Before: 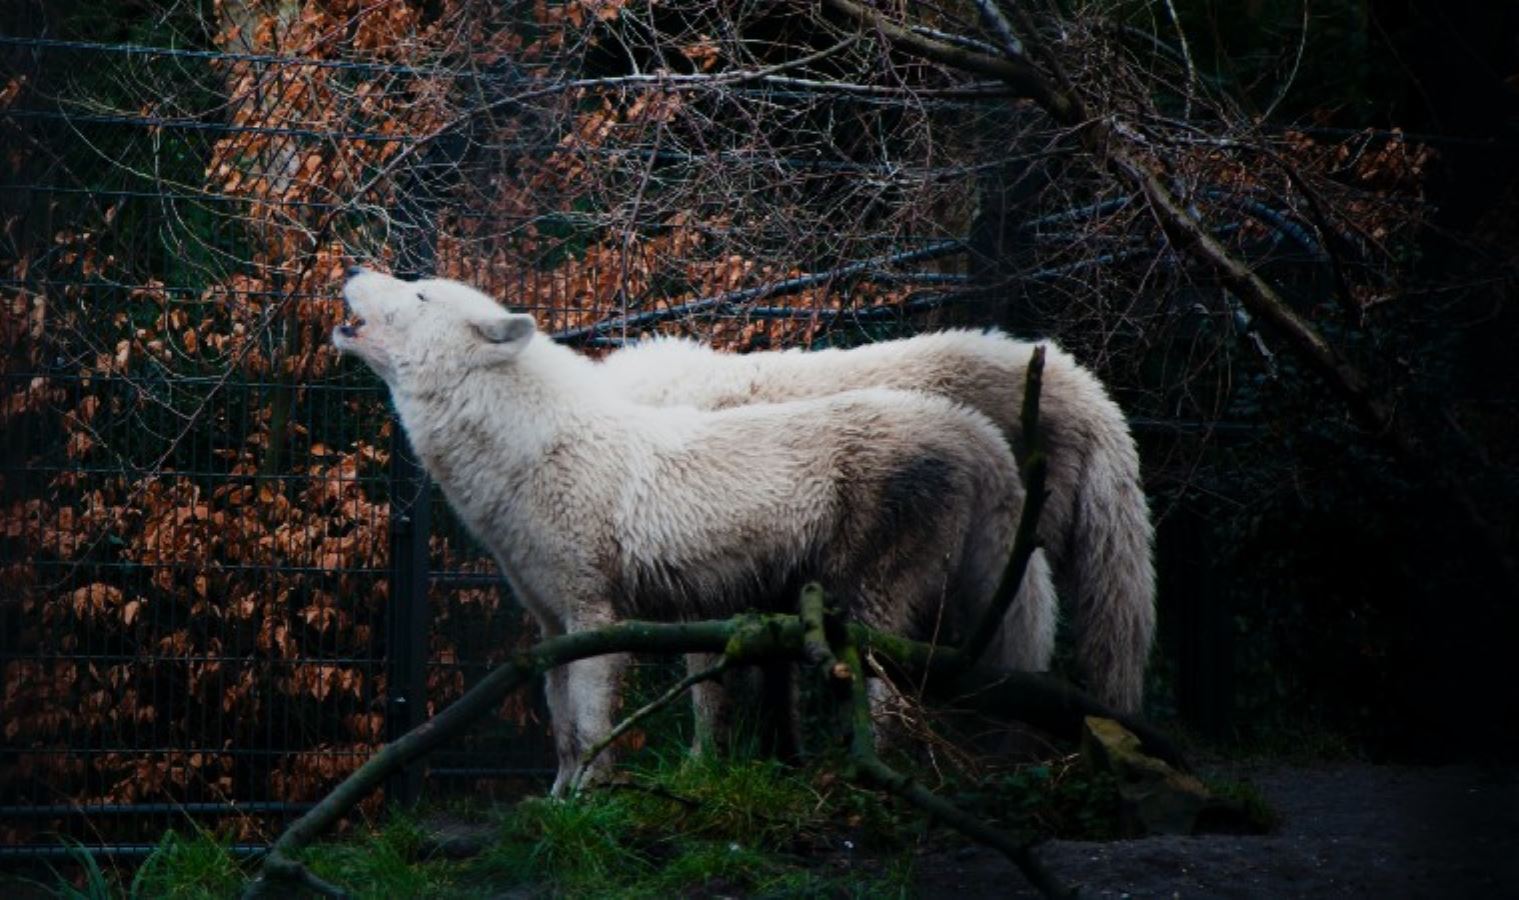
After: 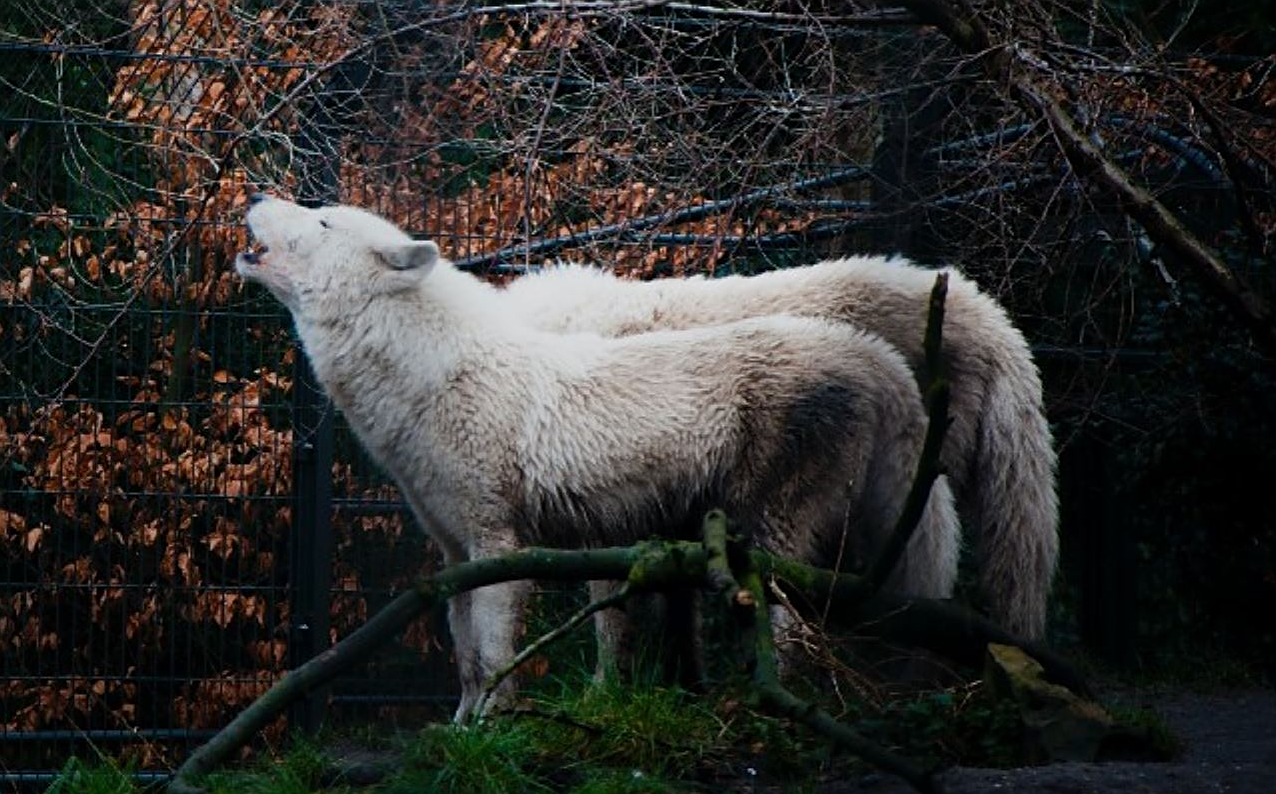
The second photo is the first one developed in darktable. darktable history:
crop: left 6.446%, top 8.188%, right 9.538%, bottom 3.548%
sharpen: on, module defaults
